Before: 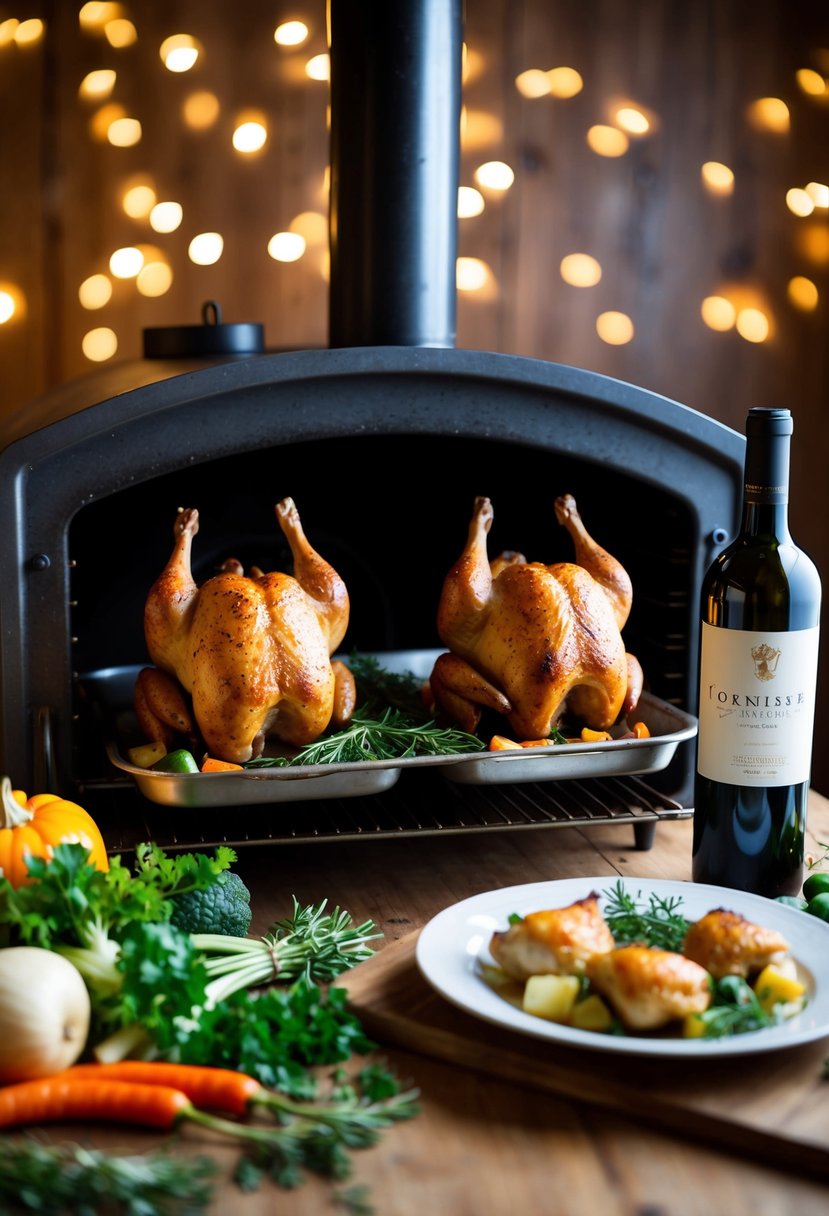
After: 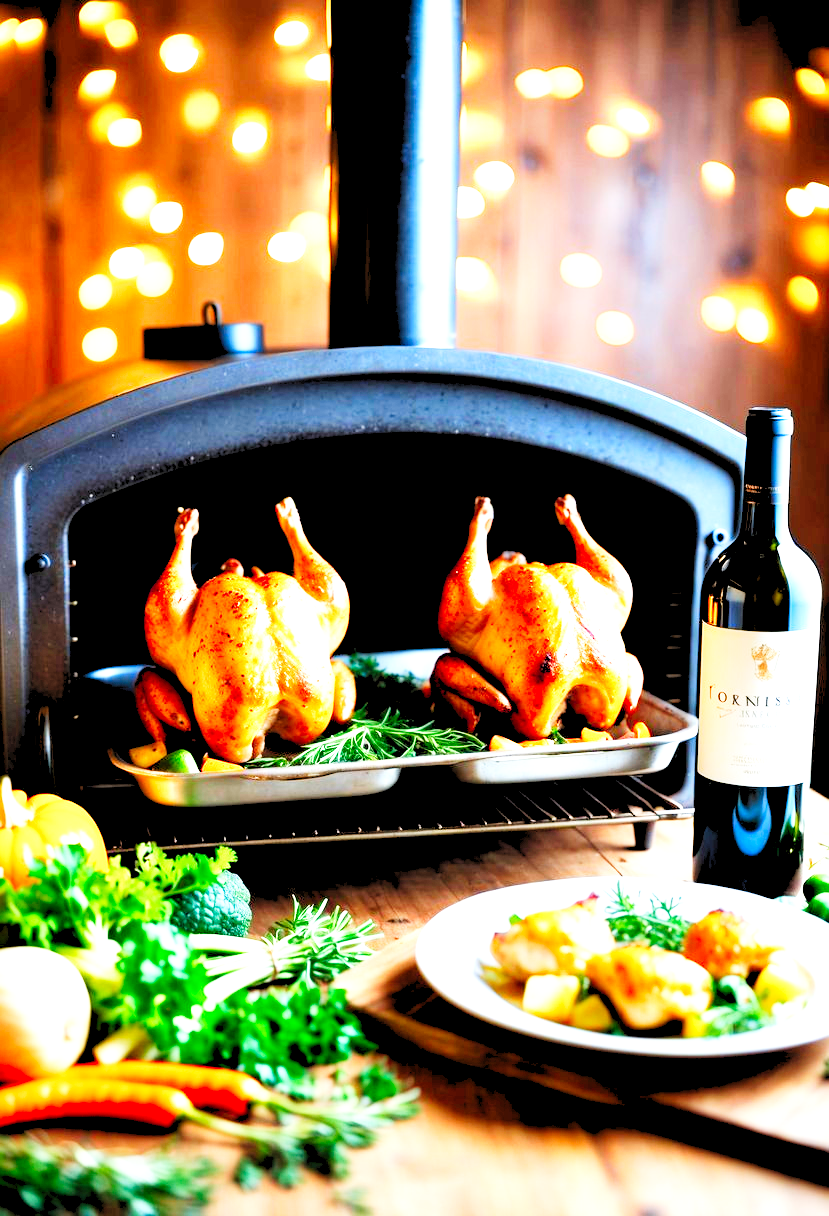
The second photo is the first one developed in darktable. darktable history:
exposure: black level correction 0, exposure 0.7 EV, compensate exposure bias true, compensate highlight preservation false
base curve: curves: ch0 [(0, 0) (0.007, 0.004) (0.027, 0.03) (0.046, 0.07) (0.207, 0.54) (0.442, 0.872) (0.673, 0.972) (1, 1)], preserve colors none
levels: levels [0.072, 0.414, 0.976]
